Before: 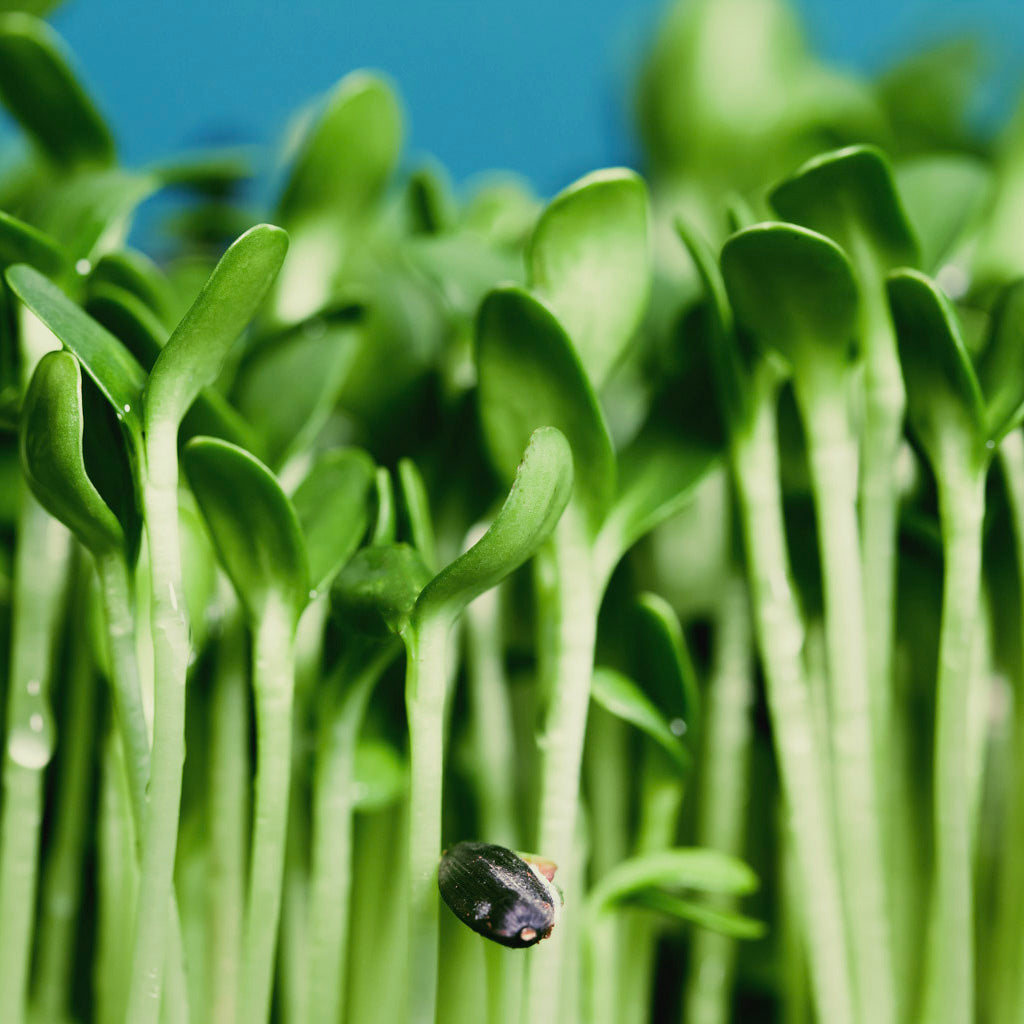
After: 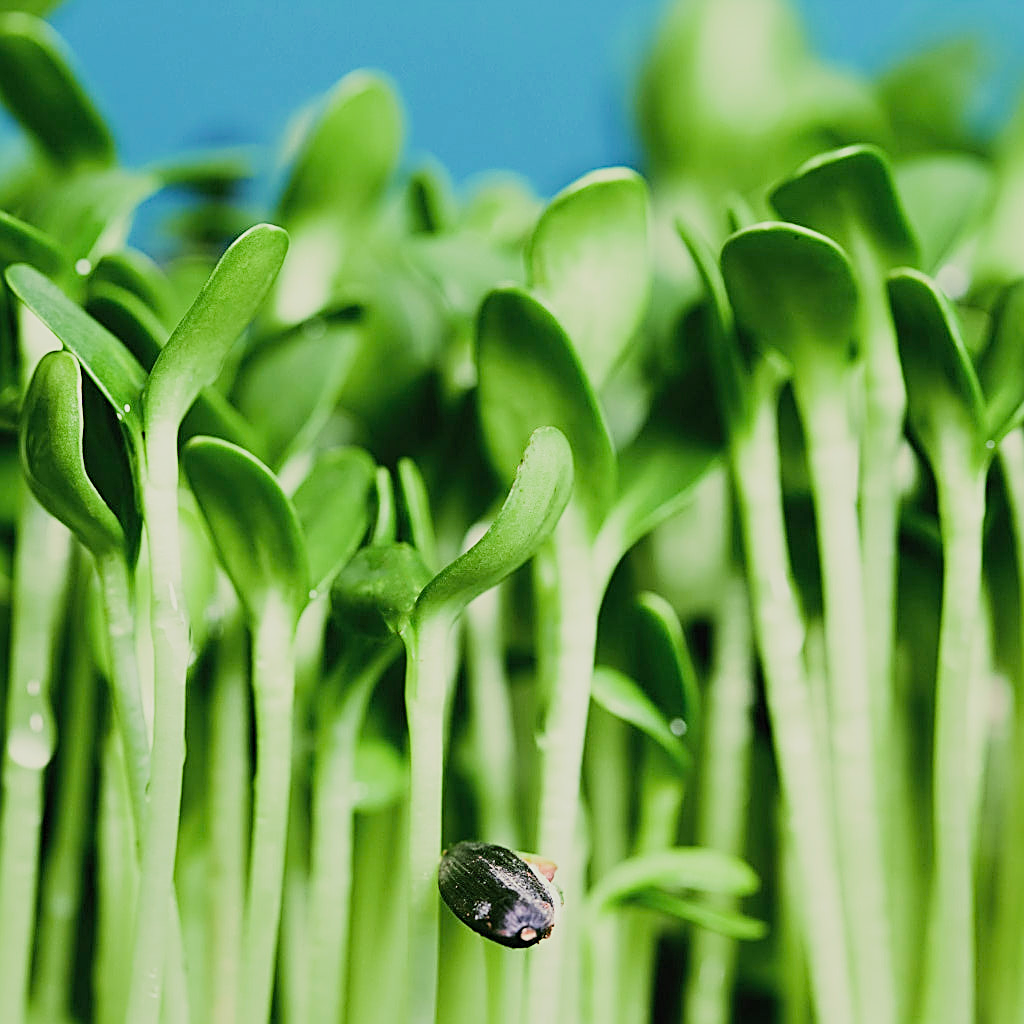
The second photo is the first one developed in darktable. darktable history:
filmic rgb: black relative exposure -8.51 EV, white relative exposure 5.53 EV, hardness 3.38, contrast 1.019, contrast in shadows safe
exposure: exposure 0.72 EV, compensate highlight preservation false
sharpen: amount 1.001
